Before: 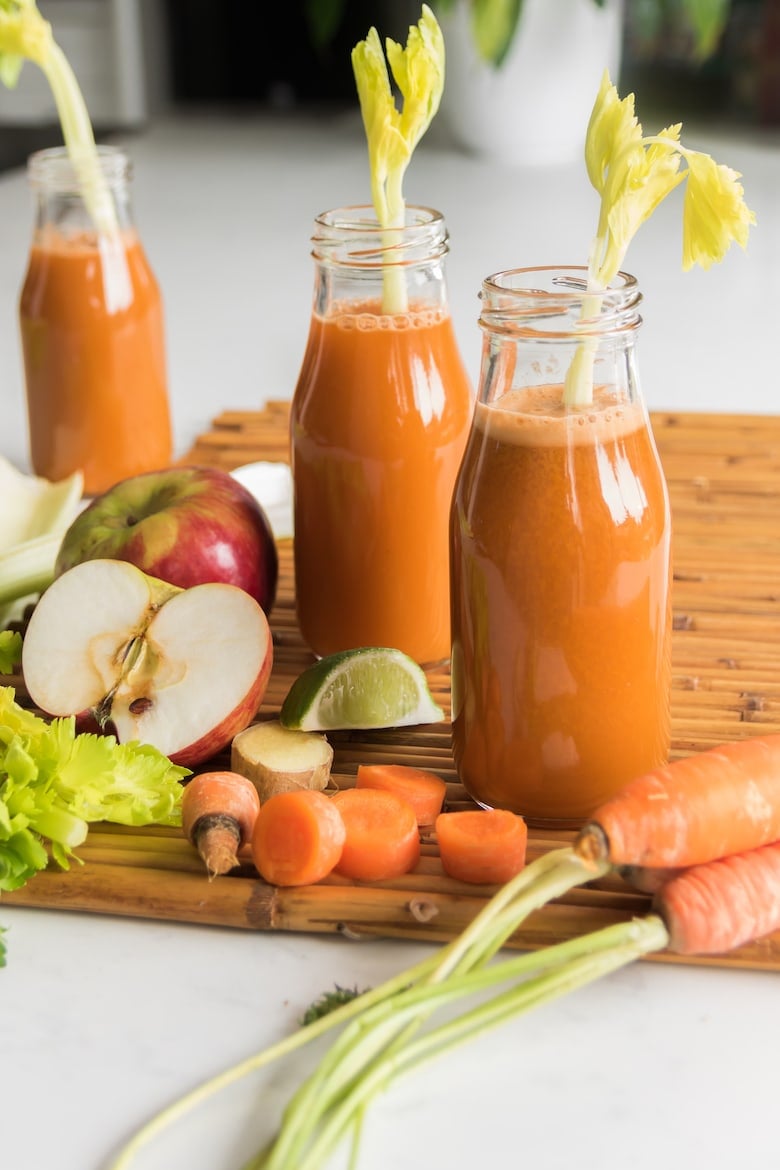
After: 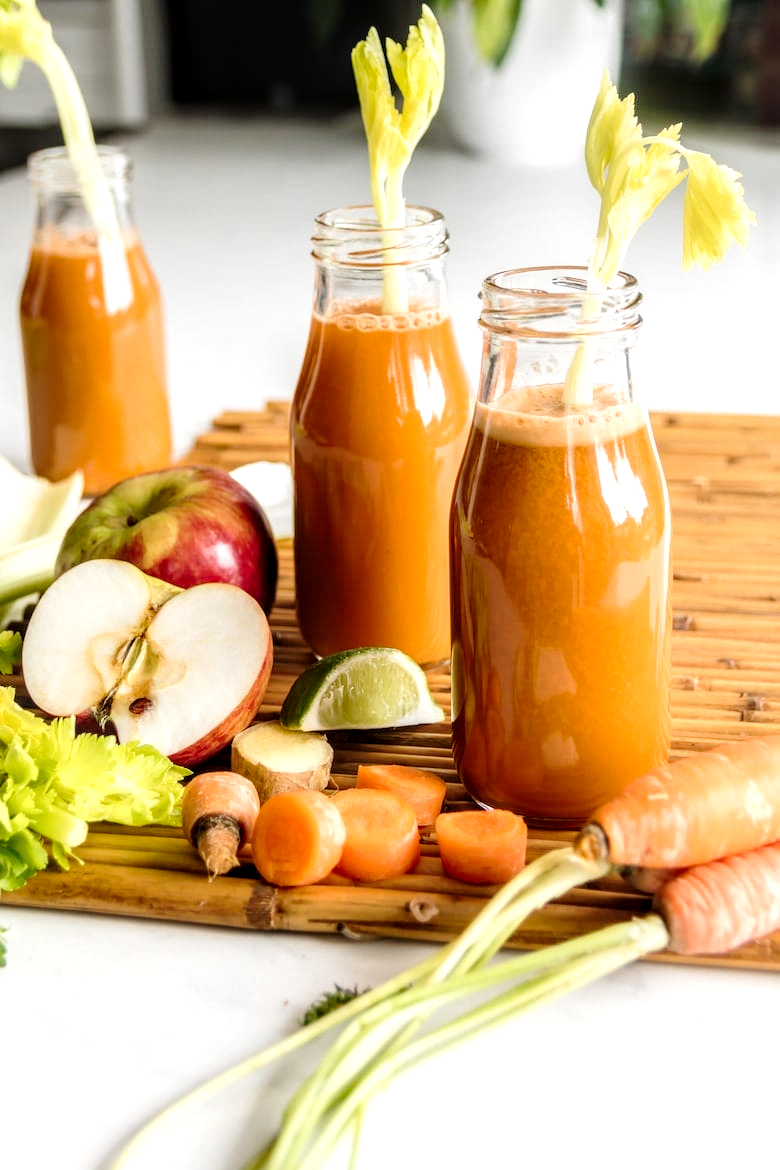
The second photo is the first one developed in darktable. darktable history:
tone curve: curves: ch0 [(0, 0) (0.105, 0.068) (0.181, 0.14) (0.28, 0.259) (0.384, 0.404) (0.485, 0.531) (0.638, 0.681) (0.87, 0.883) (1, 0.977)]; ch1 [(0, 0) (0.161, 0.092) (0.35, 0.33) (0.379, 0.401) (0.456, 0.469) (0.501, 0.499) (0.516, 0.524) (0.562, 0.569) (0.635, 0.646) (1, 1)]; ch2 [(0, 0) (0.371, 0.362) (0.437, 0.437) (0.5, 0.5) (0.53, 0.524) (0.56, 0.561) (0.622, 0.606) (1, 1)], preserve colors none
local contrast: detail 150%
tone equalizer: -8 EV -0.433 EV, -7 EV -0.396 EV, -6 EV -0.35 EV, -5 EV -0.257 EV, -3 EV 0.239 EV, -2 EV 0.308 EV, -1 EV 0.369 EV, +0 EV 0.436 EV
